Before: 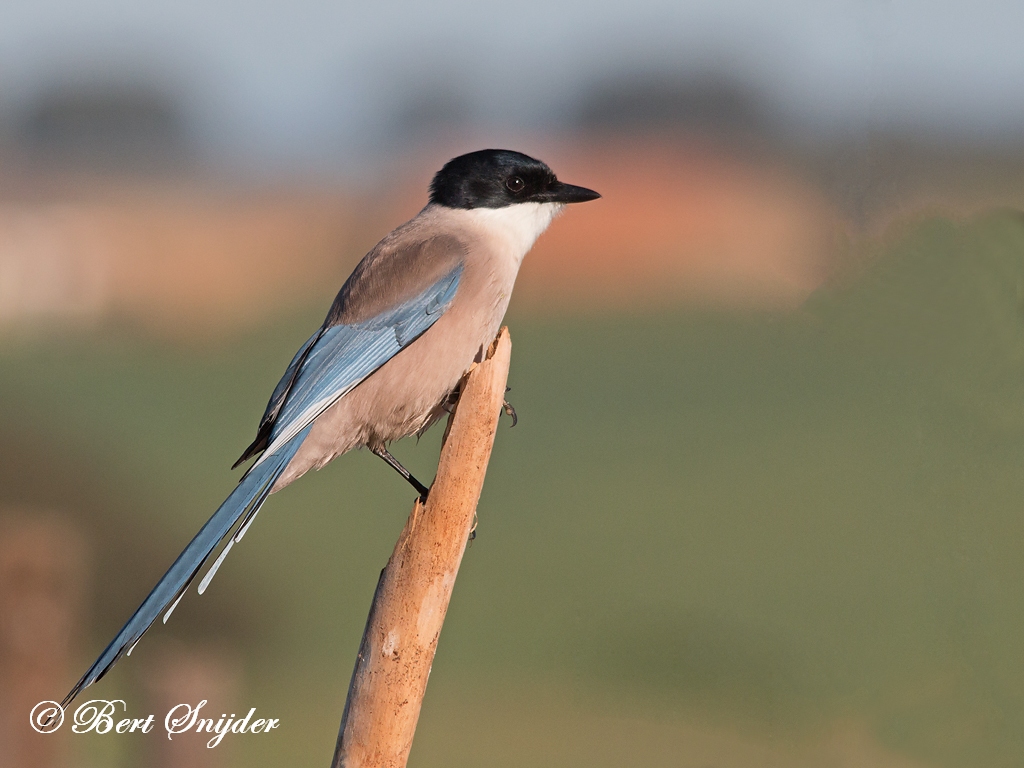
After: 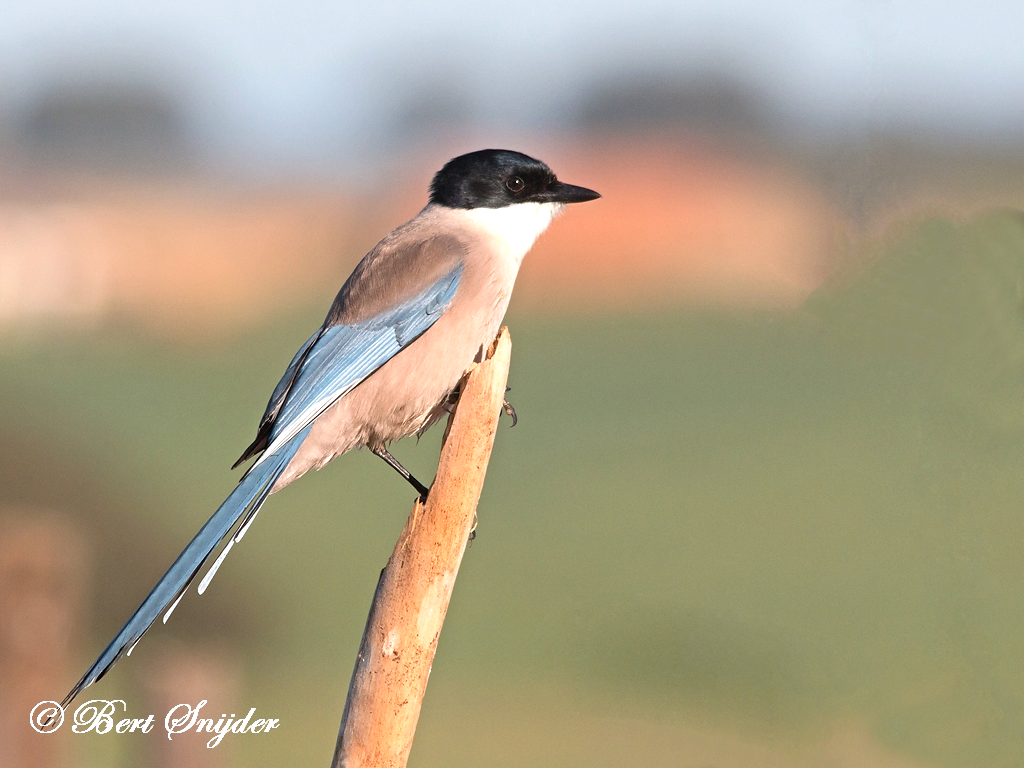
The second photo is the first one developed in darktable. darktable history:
exposure: exposure 0.732 EV, compensate highlight preservation false
